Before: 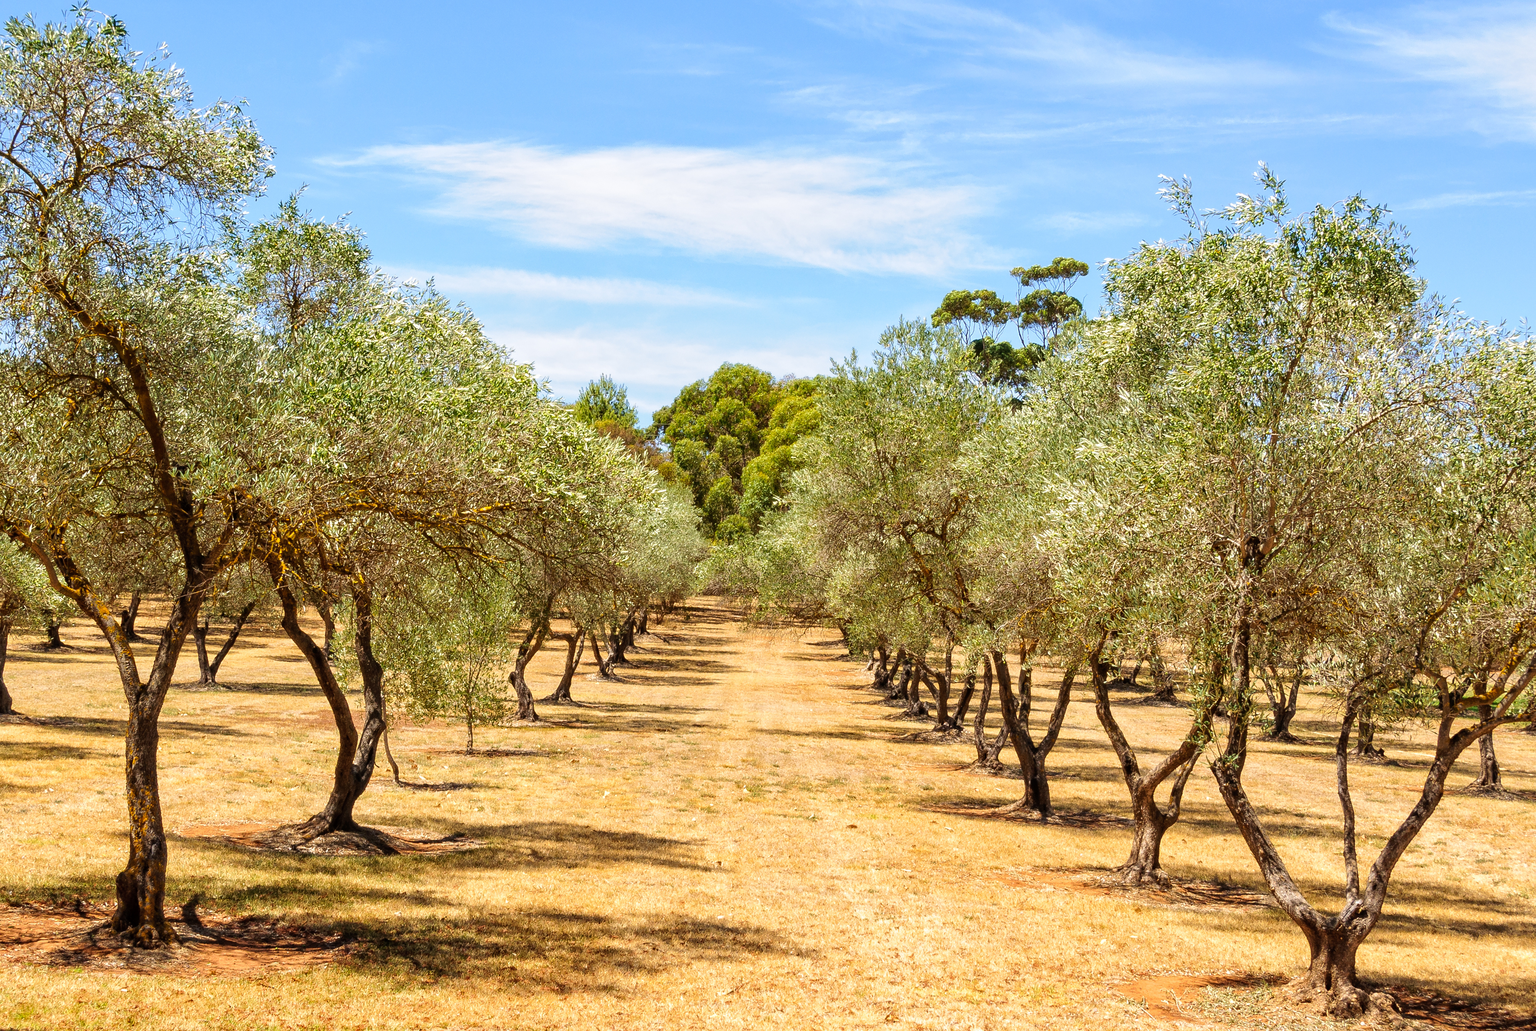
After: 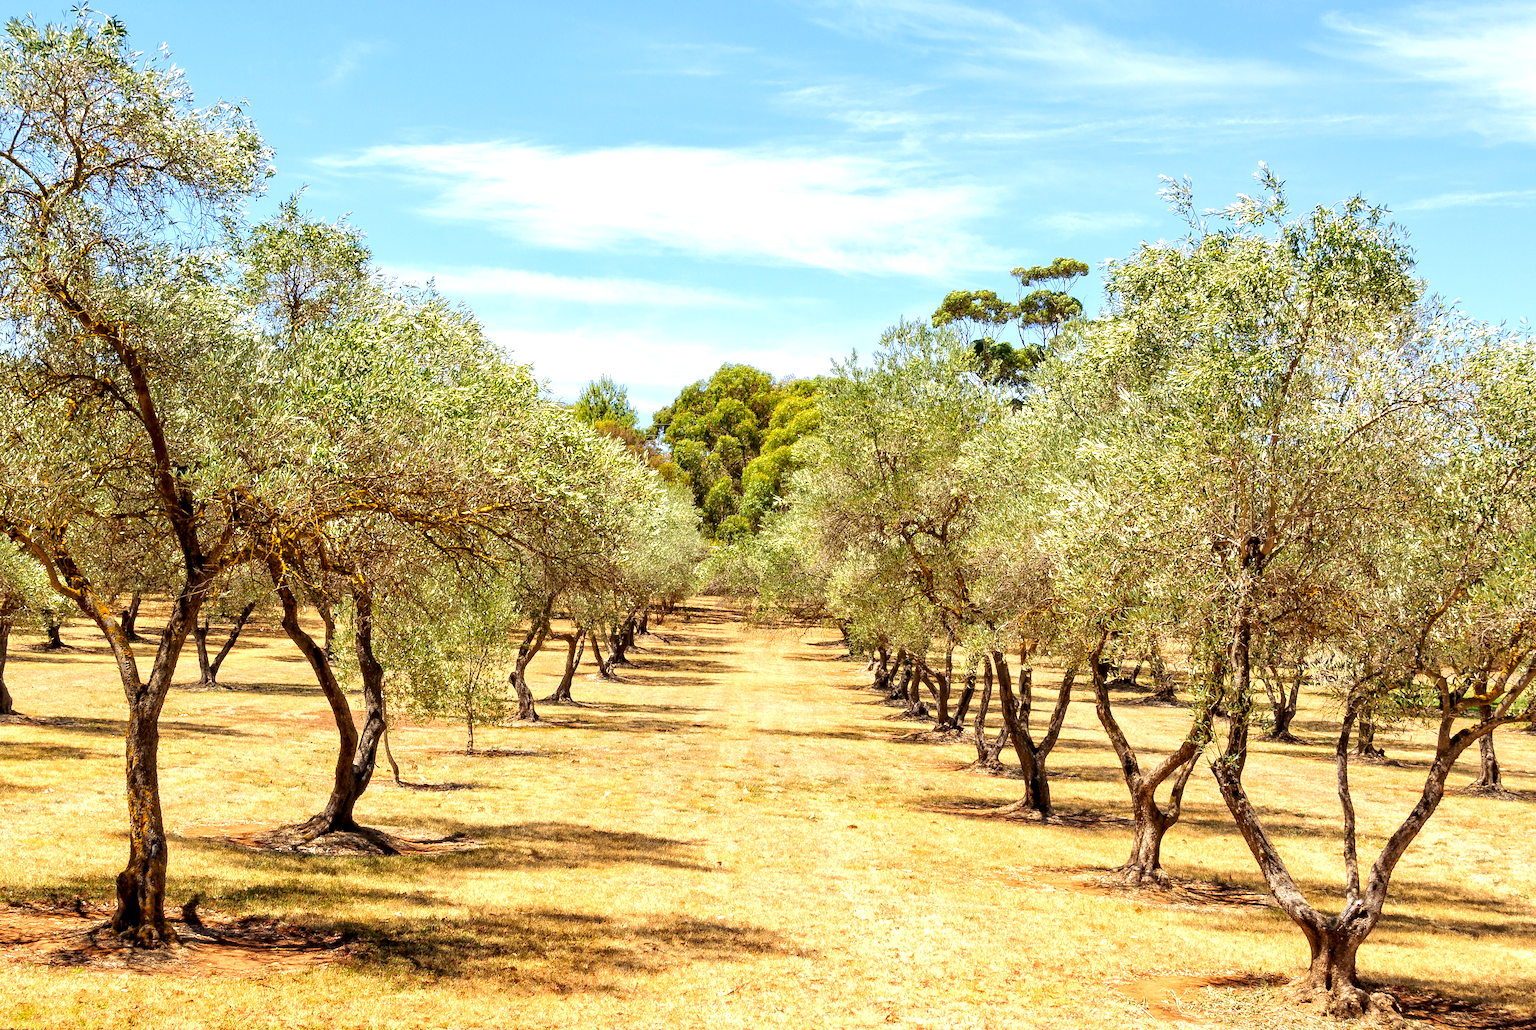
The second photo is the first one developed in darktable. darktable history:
tone equalizer: on, module defaults
exposure: black level correction 0.005, exposure 0.417 EV, compensate highlight preservation false
